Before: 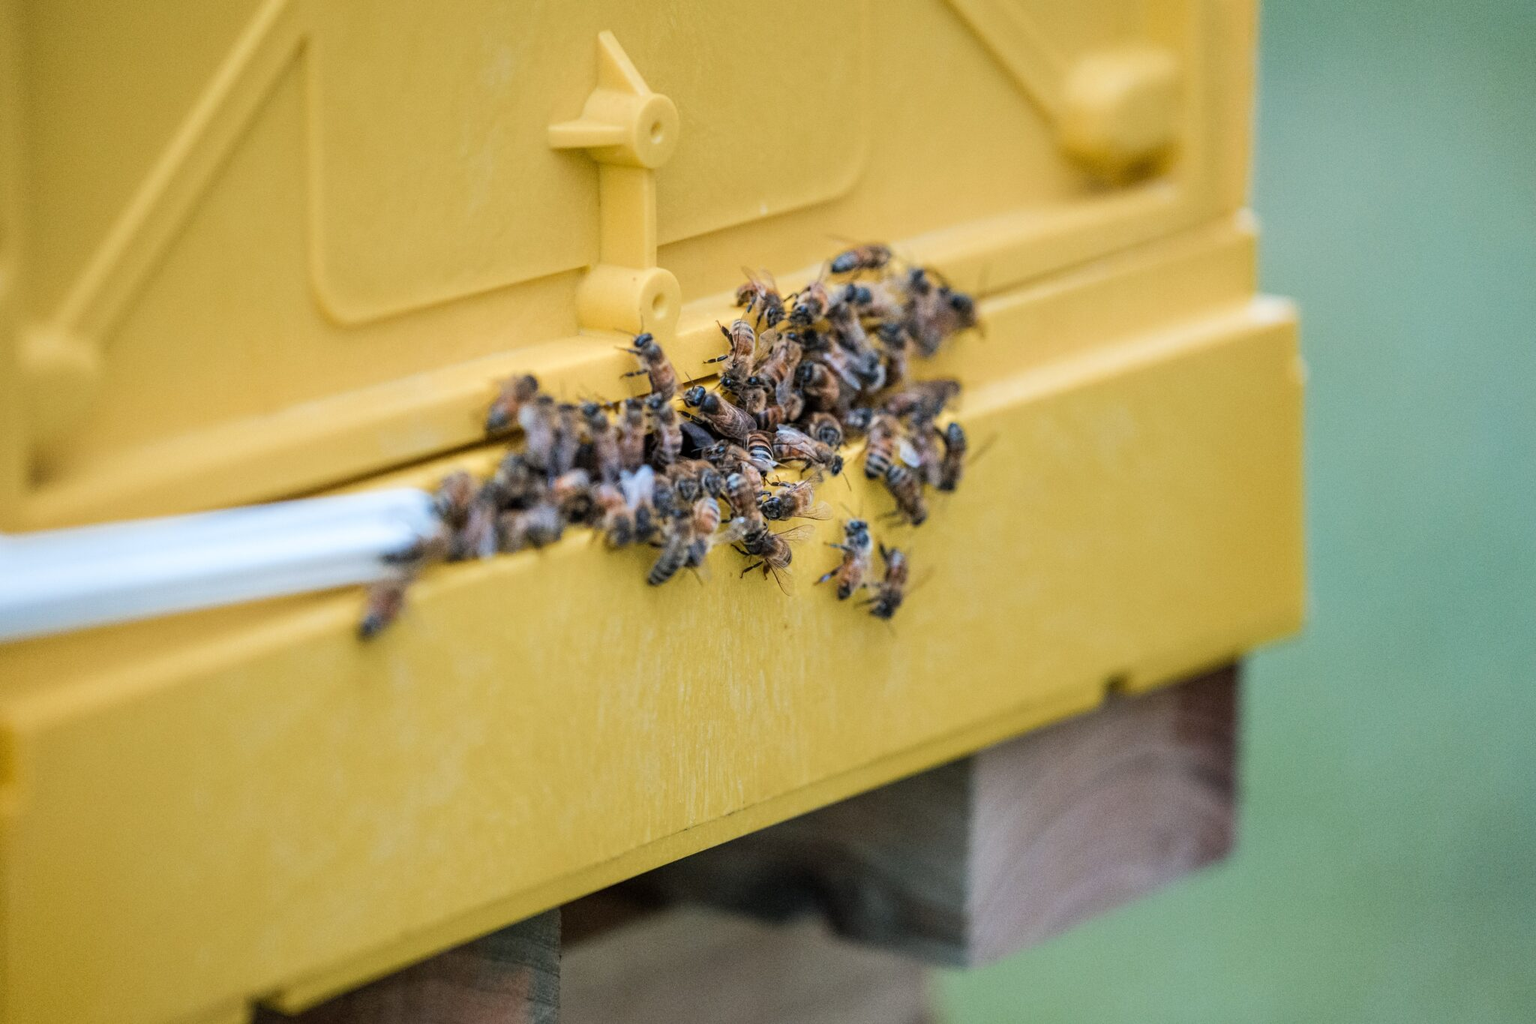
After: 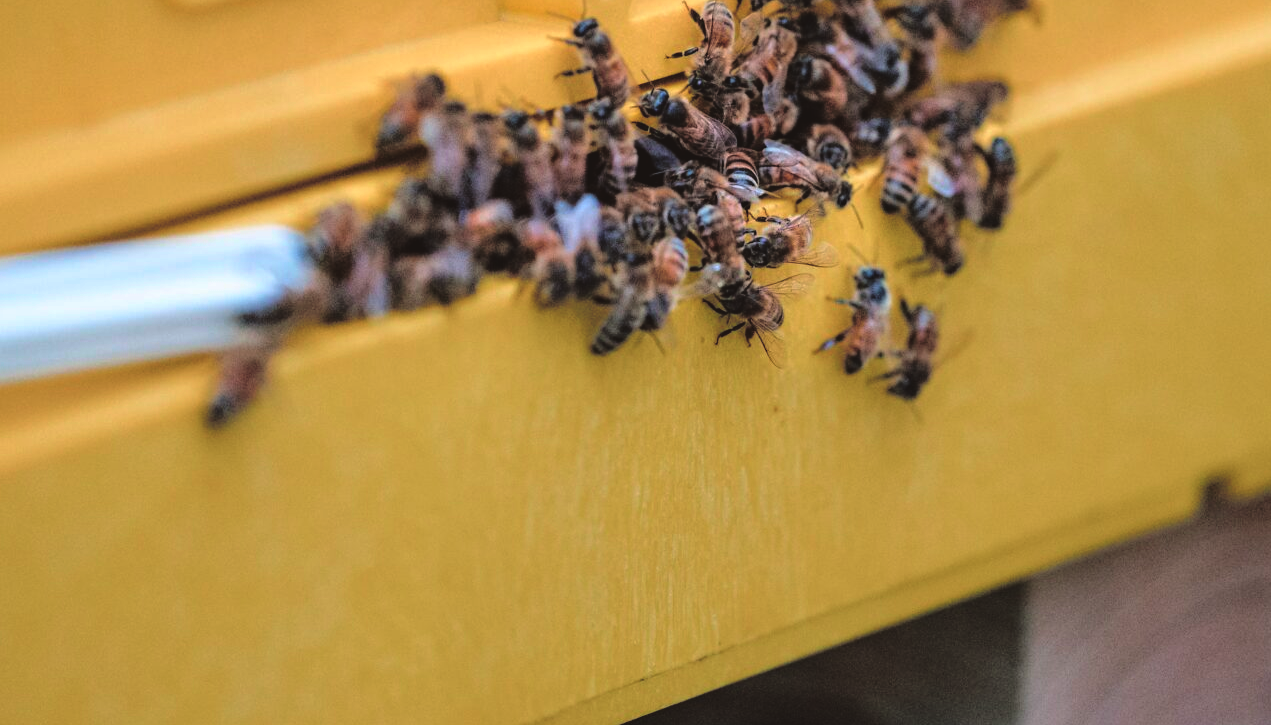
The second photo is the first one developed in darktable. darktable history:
rgb curve: curves: ch0 [(0, 0.186) (0.314, 0.284) (0.775, 0.708) (1, 1)], compensate middle gray true, preserve colors none
crop: left 13.312%, top 31.28%, right 24.627%, bottom 15.582%
haze removal: compatibility mode true, adaptive false
tone curve: curves: ch0 [(0, 0.013) (0.181, 0.074) (0.337, 0.304) (0.498, 0.485) (0.78, 0.742) (0.993, 0.954)]; ch1 [(0, 0) (0.294, 0.184) (0.359, 0.34) (0.362, 0.35) (0.43, 0.41) (0.469, 0.463) (0.495, 0.502) (0.54, 0.563) (0.612, 0.641) (1, 1)]; ch2 [(0, 0) (0.44, 0.437) (0.495, 0.502) (0.524, 0.534) (0.557, 0.56) (0.634, 0.654) (0.728, 0.722) (1, 1)], color space Lab, independent channels, preserve colors none
rgb levels: levels [[0.013, 0.434, 0.89], [0, 0.5, 1], [0, 0.5, 1]]
